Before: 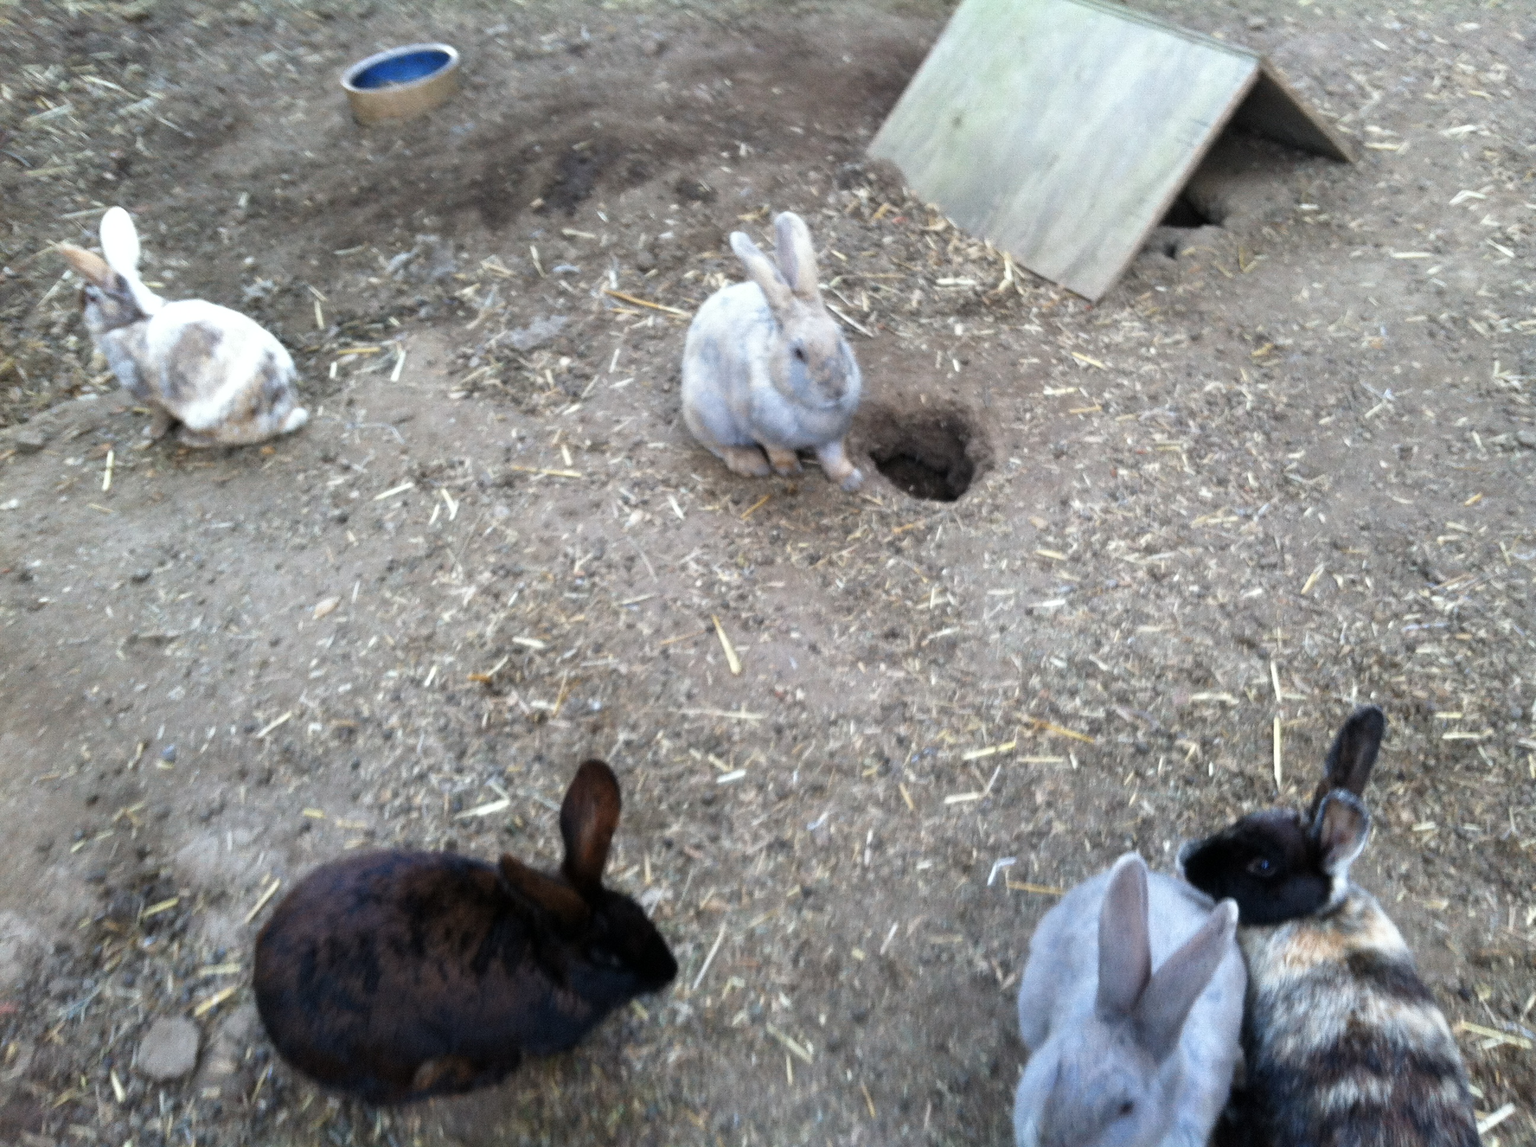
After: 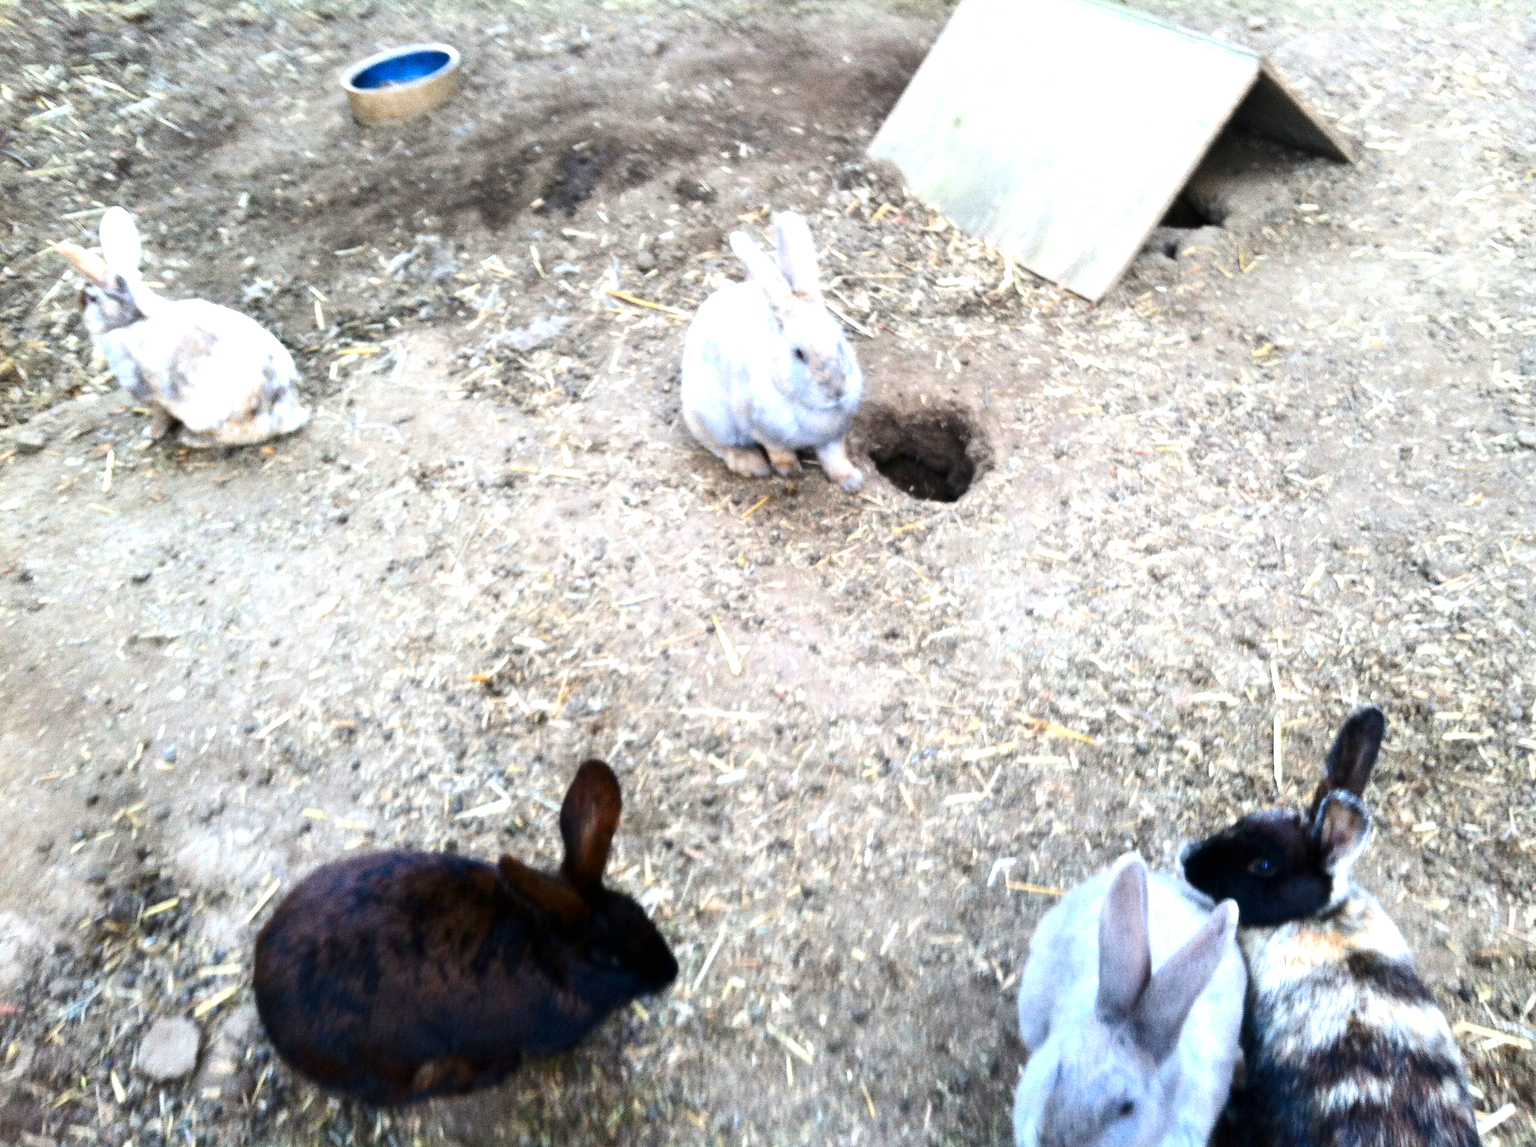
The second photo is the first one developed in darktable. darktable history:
exposure: black level correction 0, exposure 1 EV, compensate exposure bias true, compensate highlight preservation false
contrast brightness saturation: contrast 0.19, brightness -0.11, saturation 0.21
